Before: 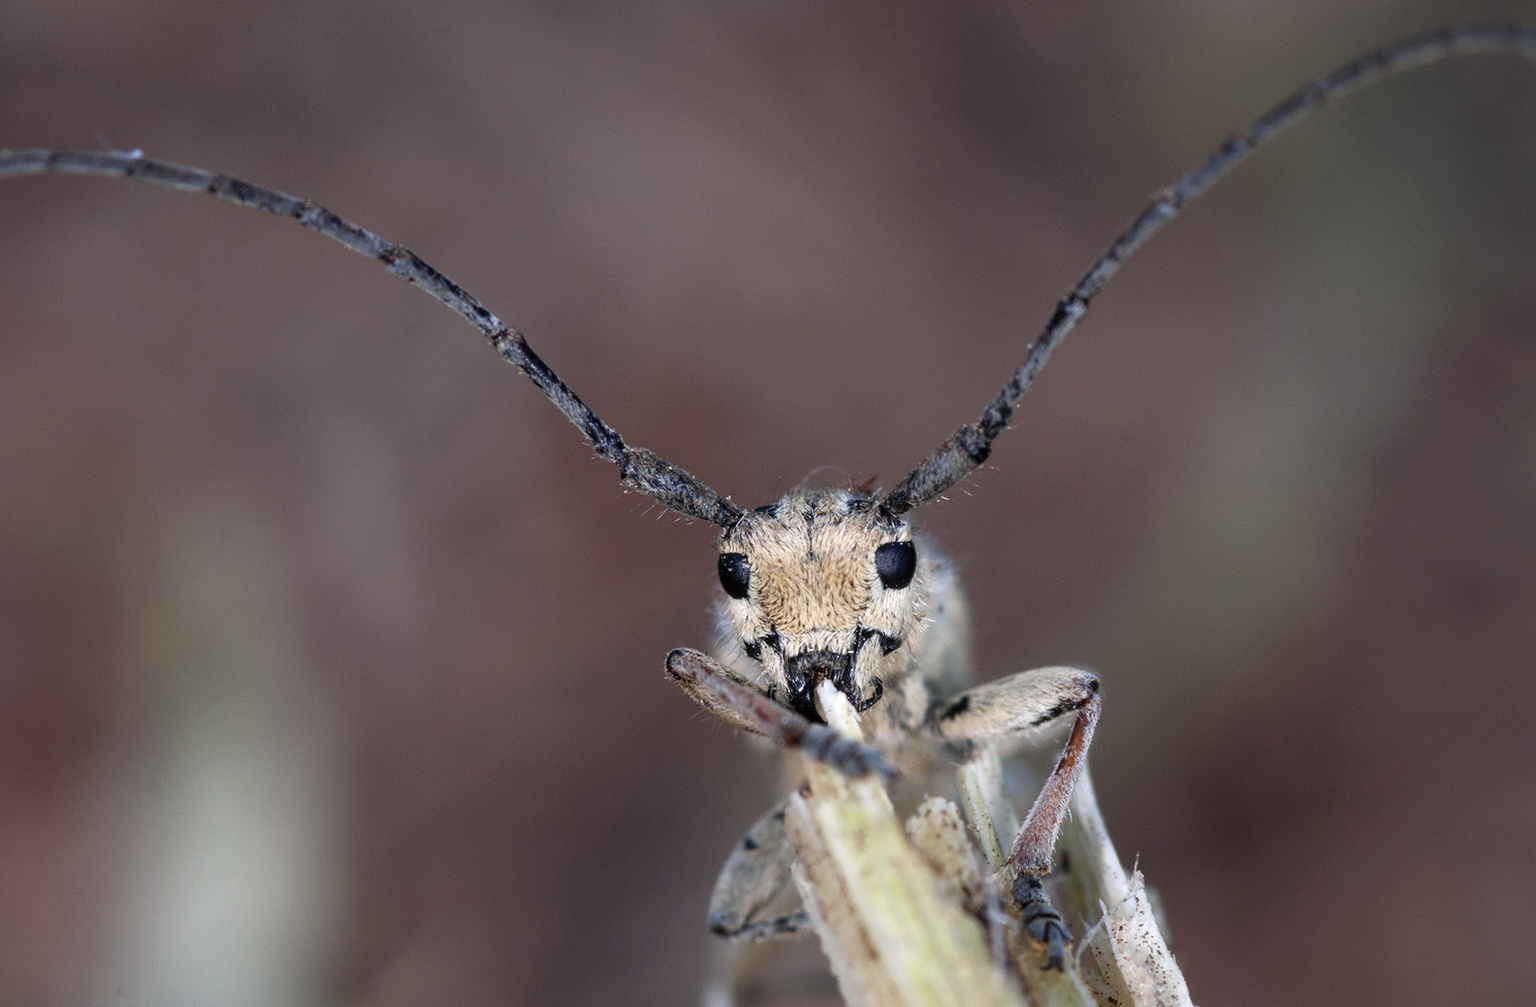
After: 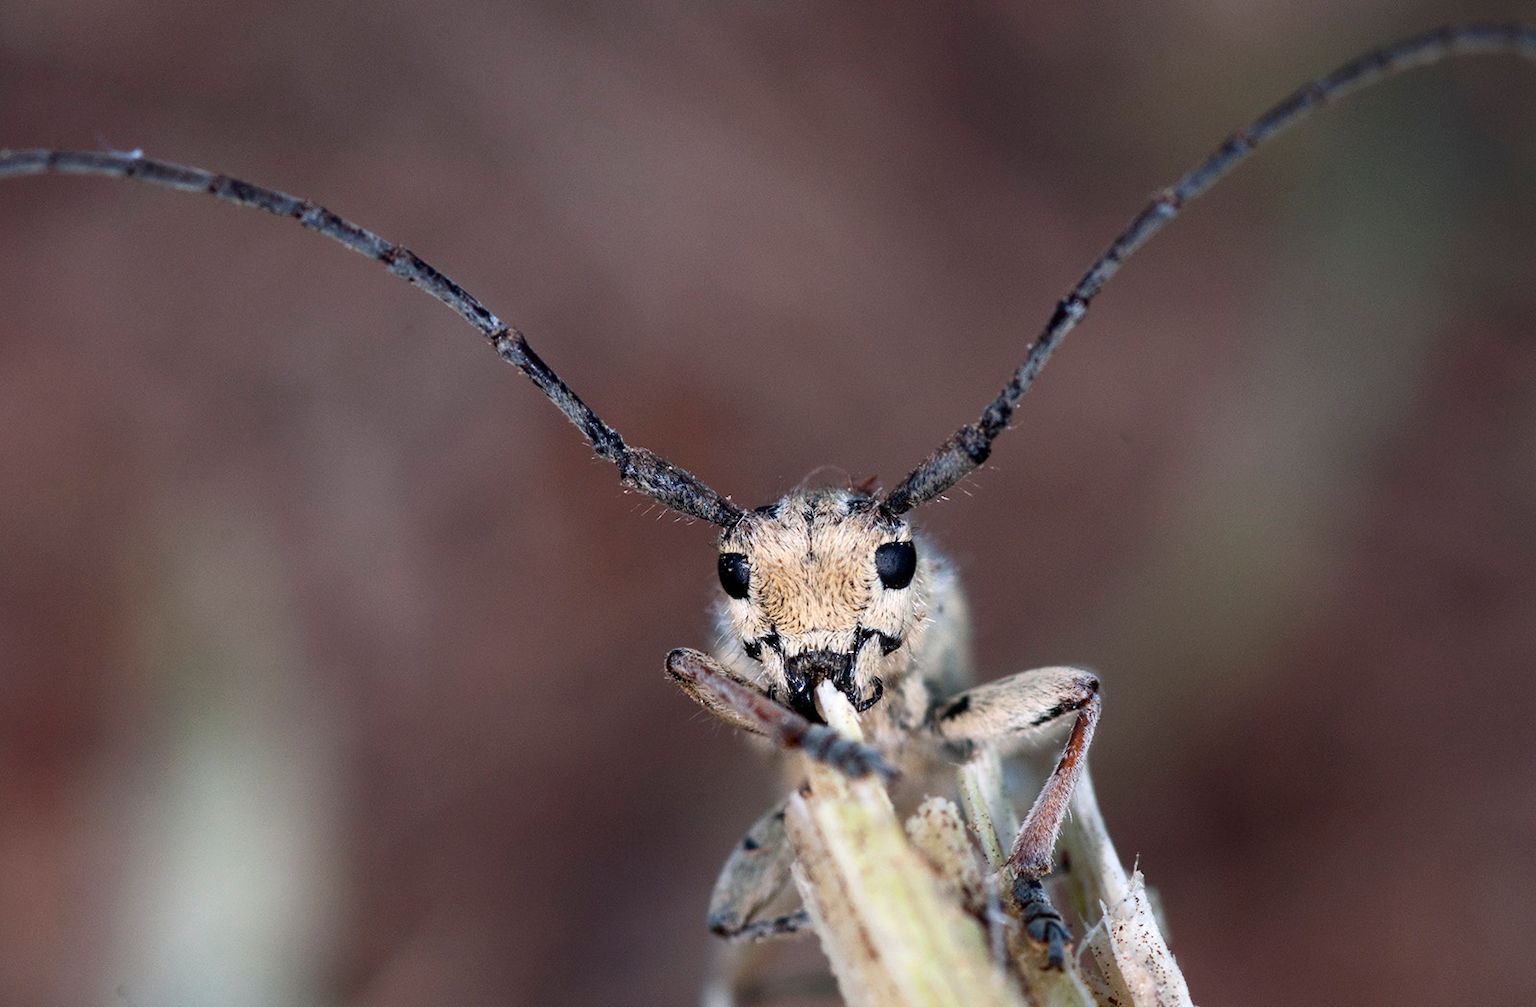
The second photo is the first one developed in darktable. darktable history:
tone equalizer: on, module defaults
contrast brightness saturation: contrast 0.14
